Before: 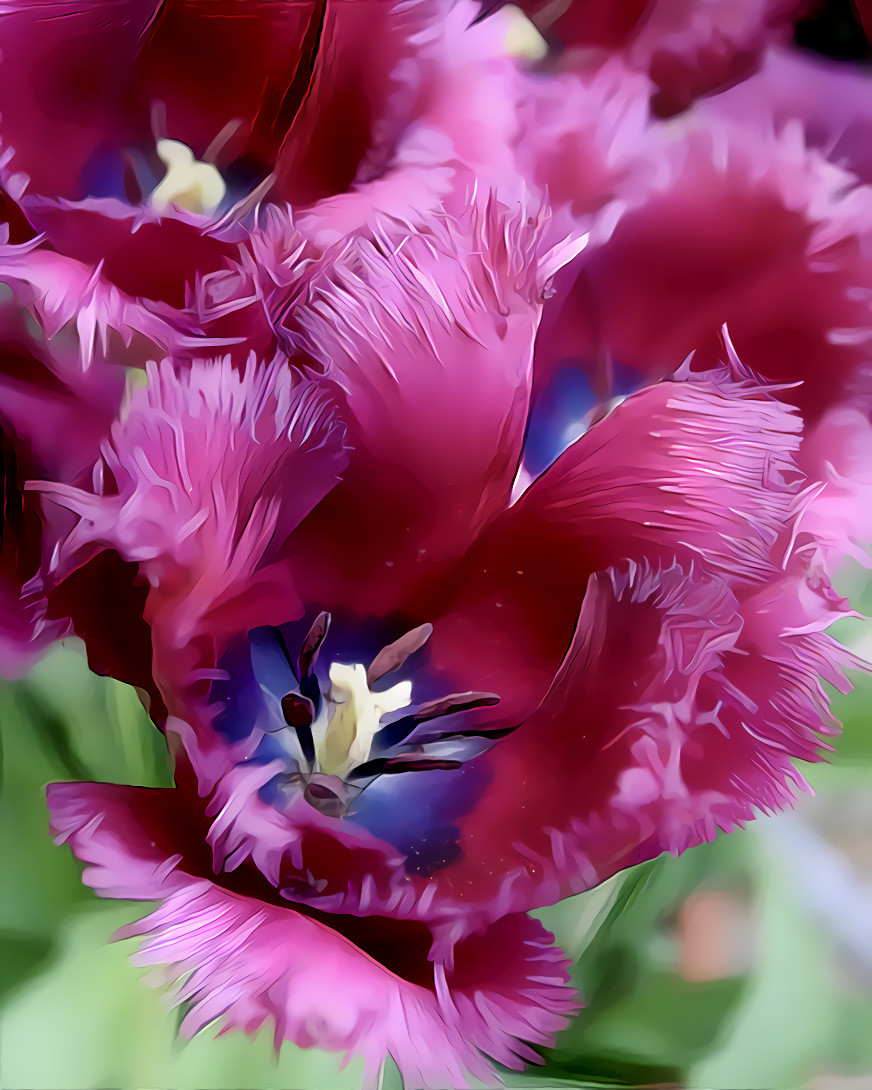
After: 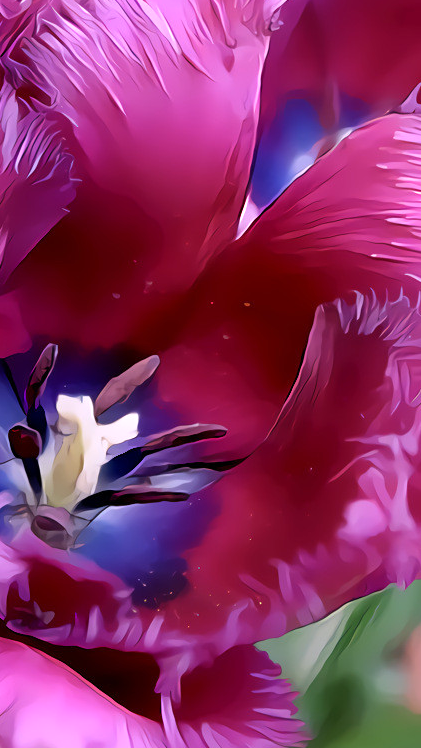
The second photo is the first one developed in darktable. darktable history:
white balance: red 1.066, blue 1.119
crop: left 31.379%, top 24.658%, right 20.326%, bottom 6.628%
